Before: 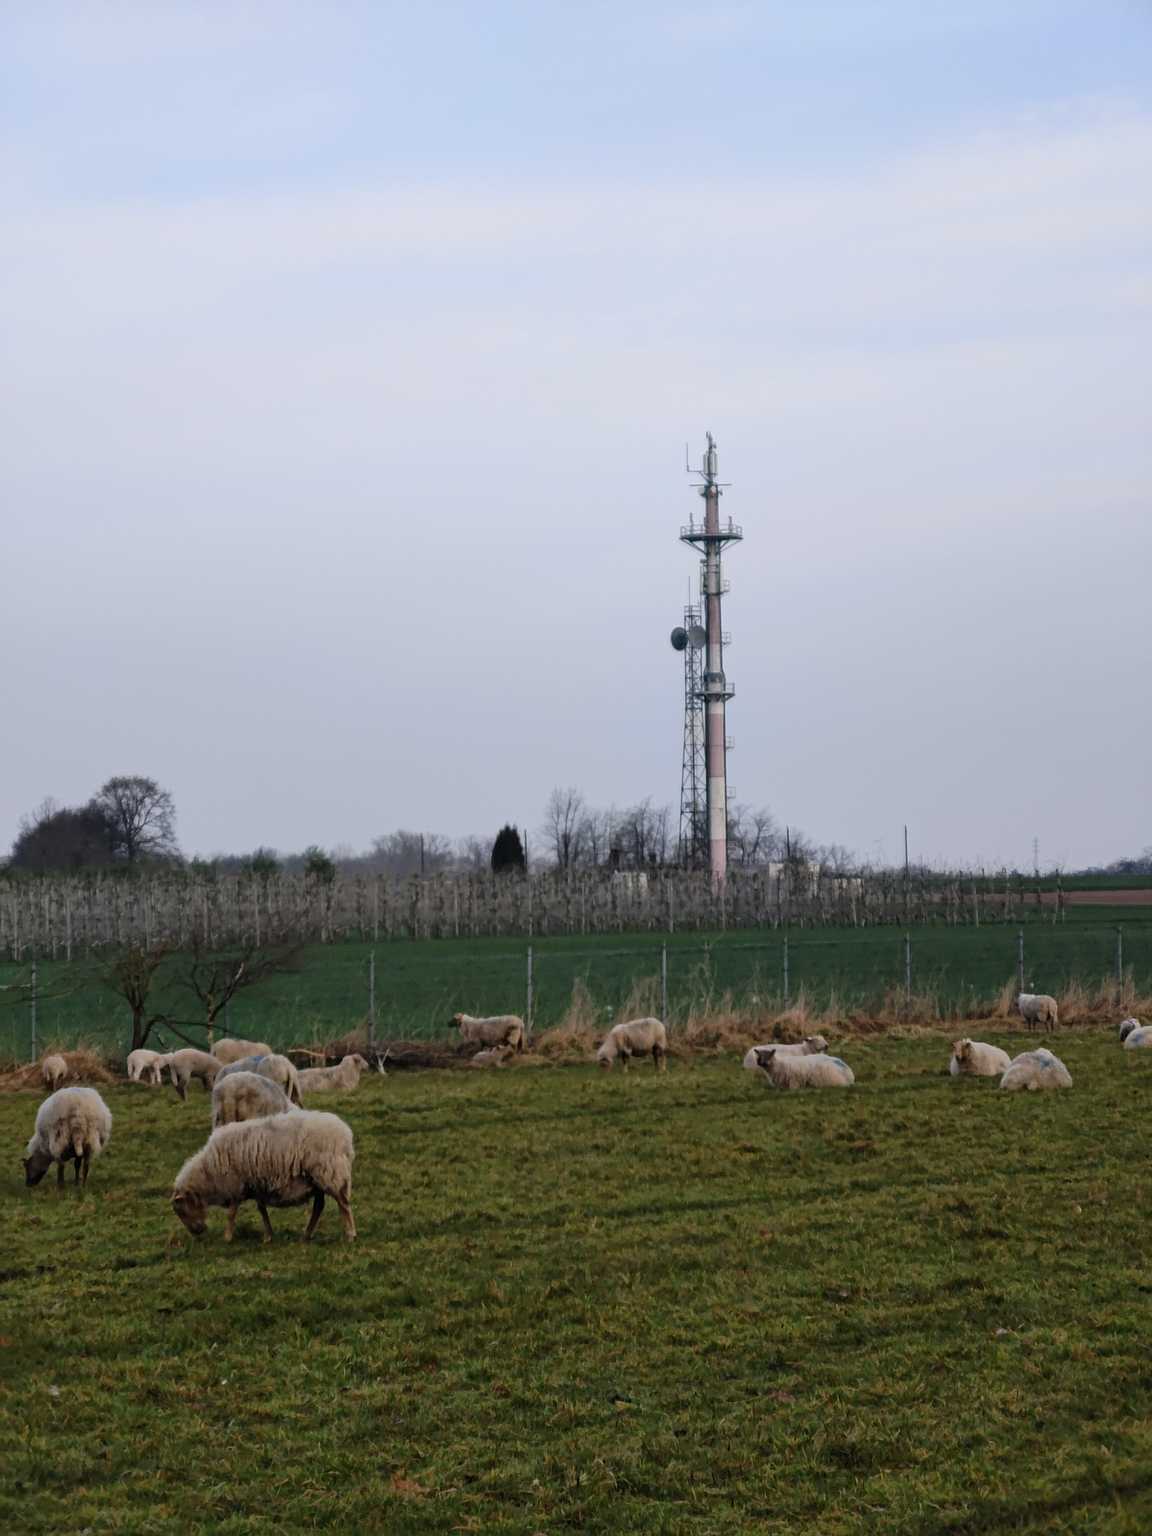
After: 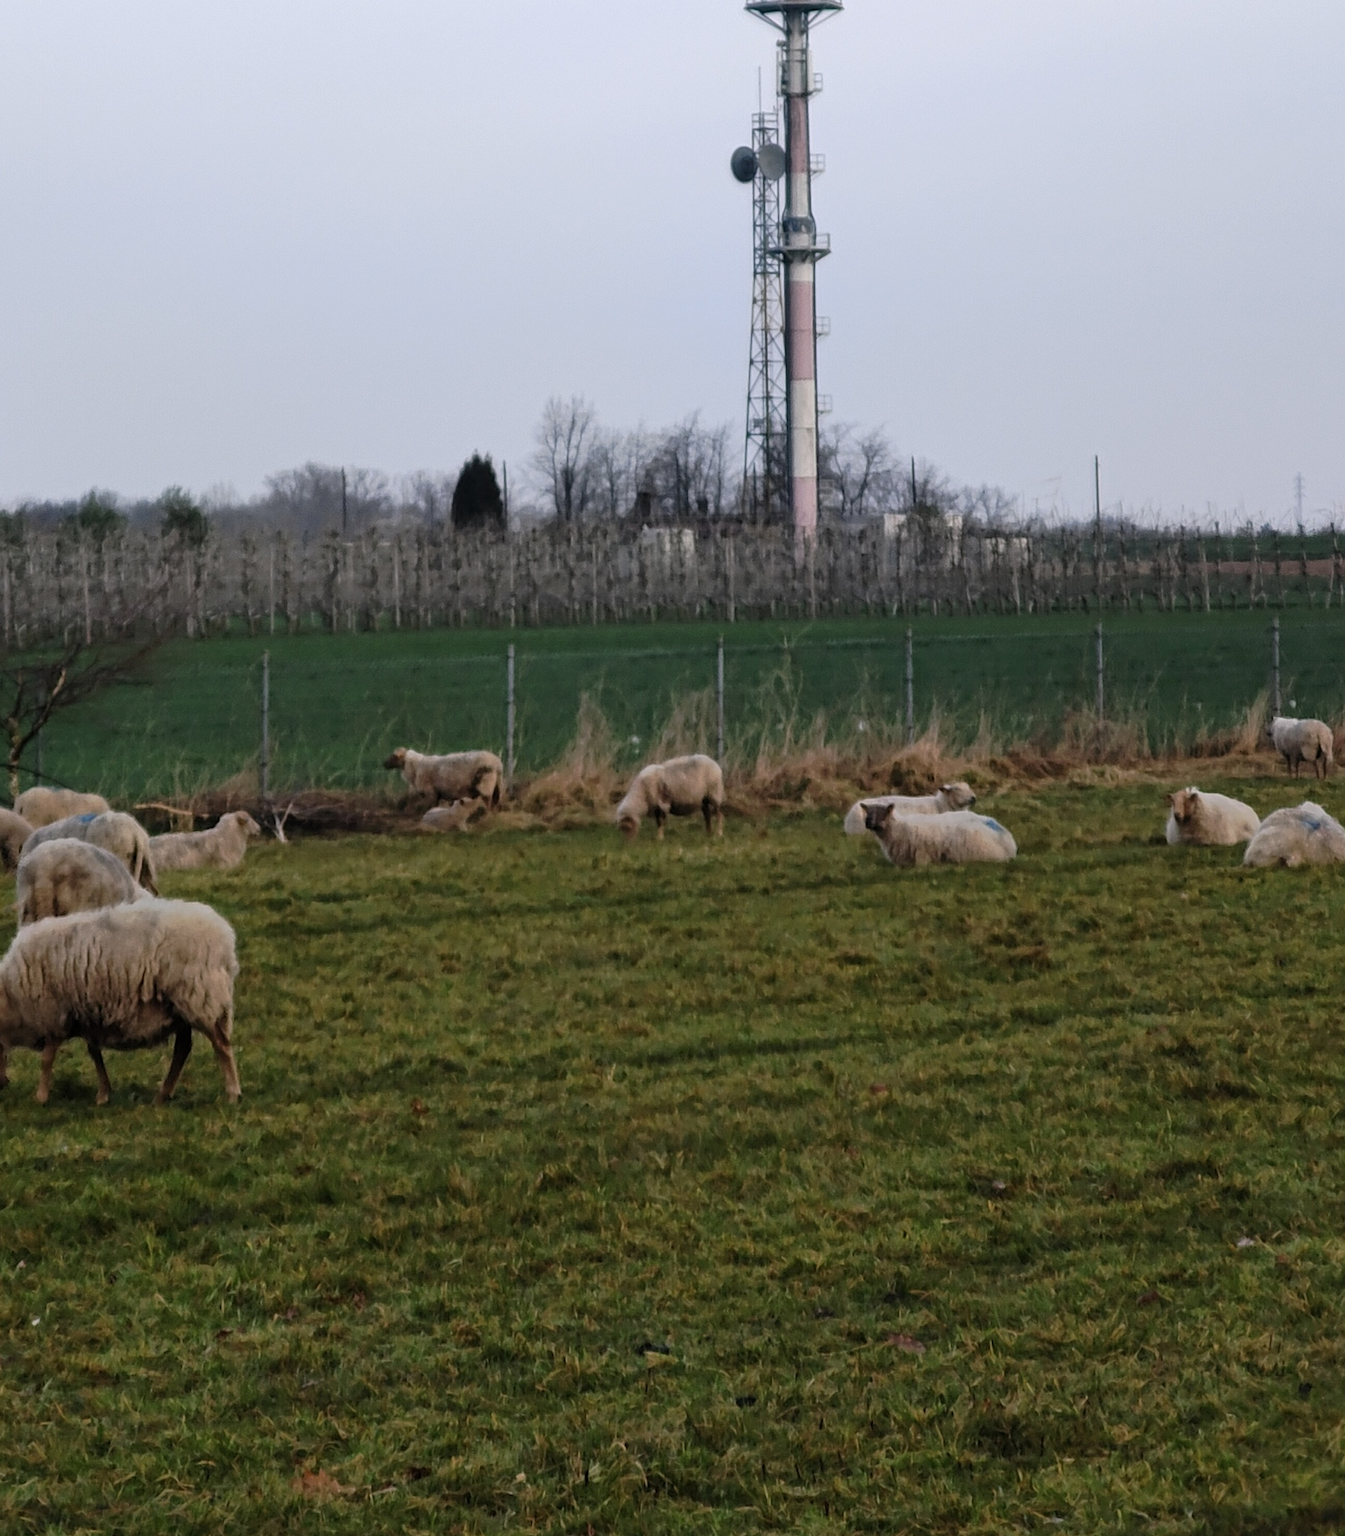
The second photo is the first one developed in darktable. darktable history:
crop and rotate: left 17.513%, top 34.732%, right 7.47%, bottom 1.042%
shadows and highlights: shadows -12.37, white point adjustment 4.14, highlights 28.22
